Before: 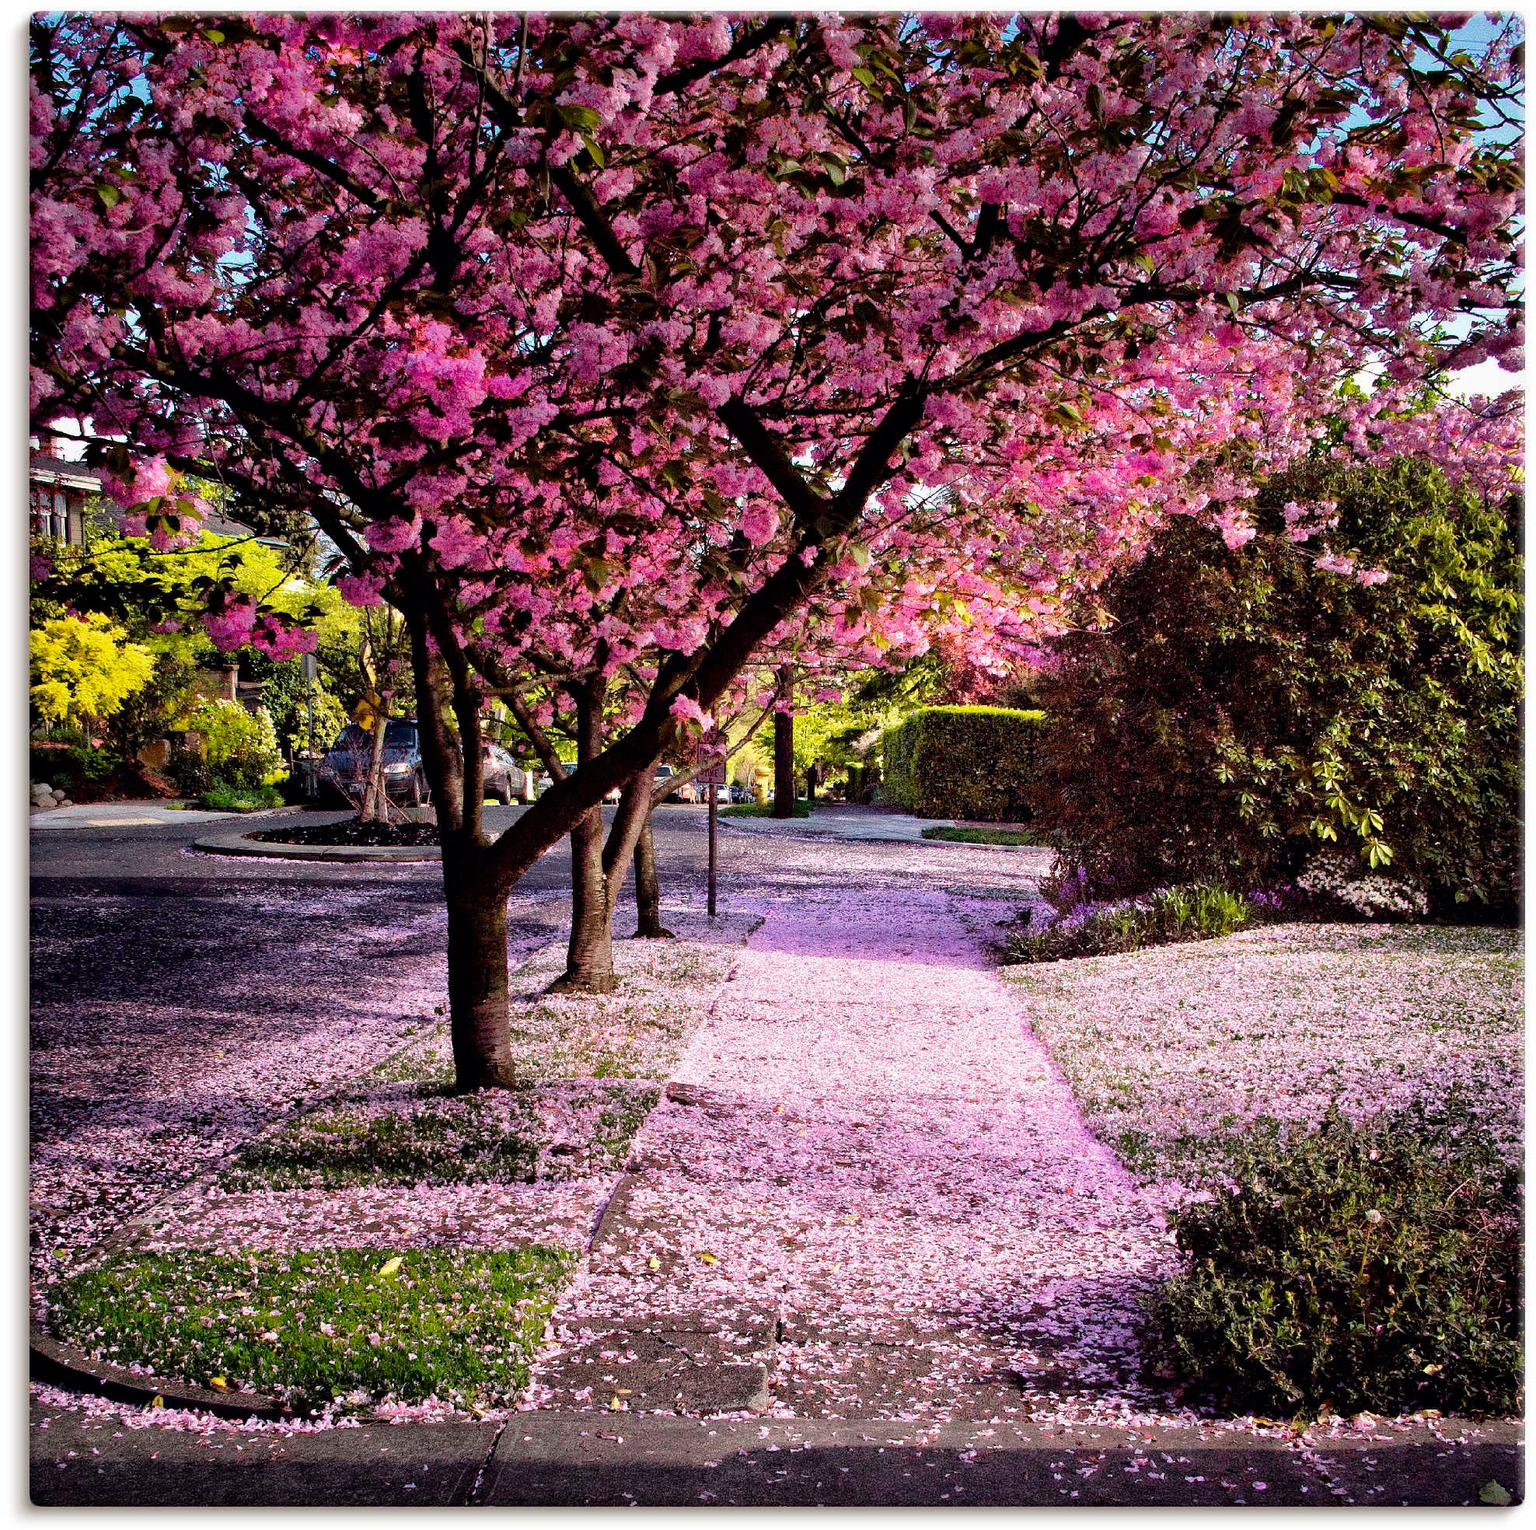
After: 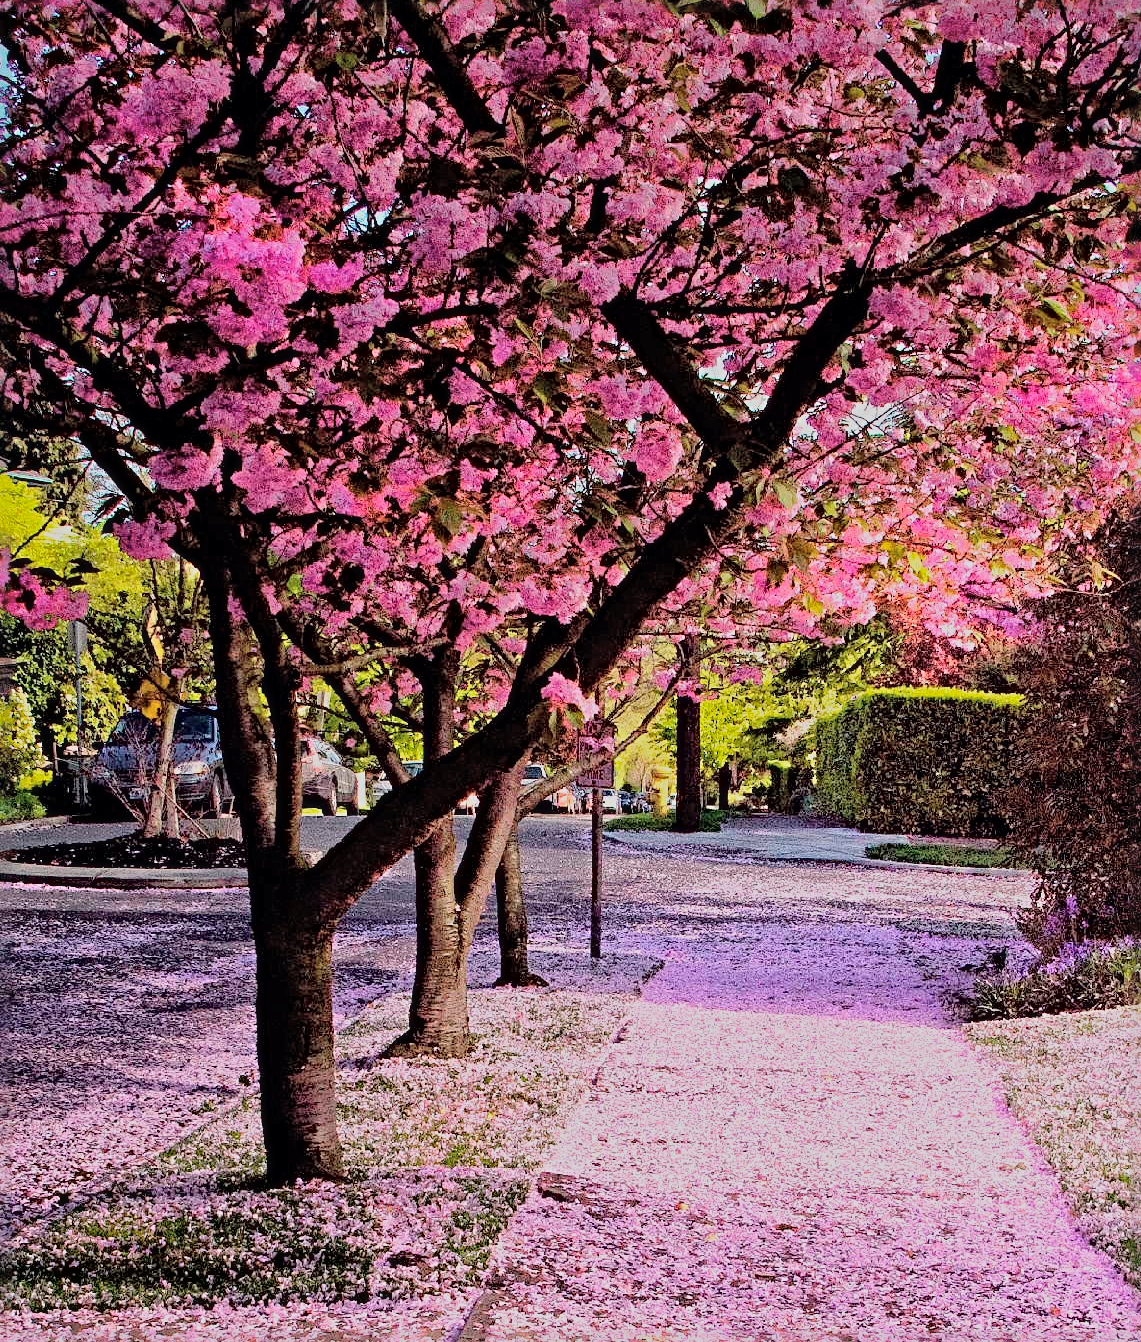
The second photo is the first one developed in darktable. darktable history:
crop: left 16.202%, top 11.208%, right 26.045%, bottom 20.557%
global tonemap: drago (0.7, 100)
sharpen: radius 4.883
